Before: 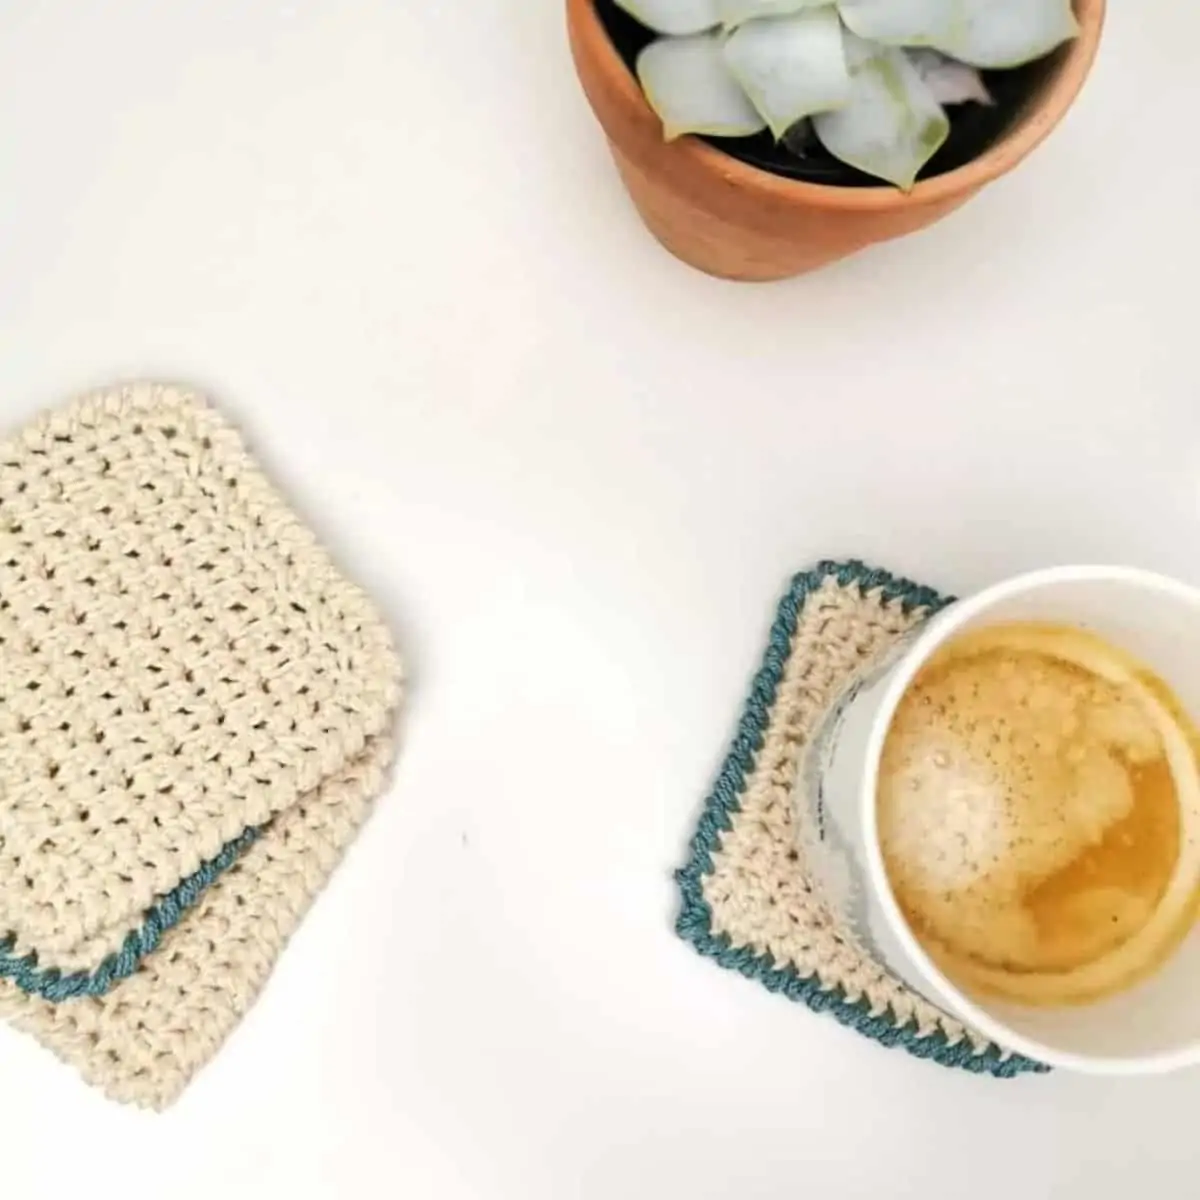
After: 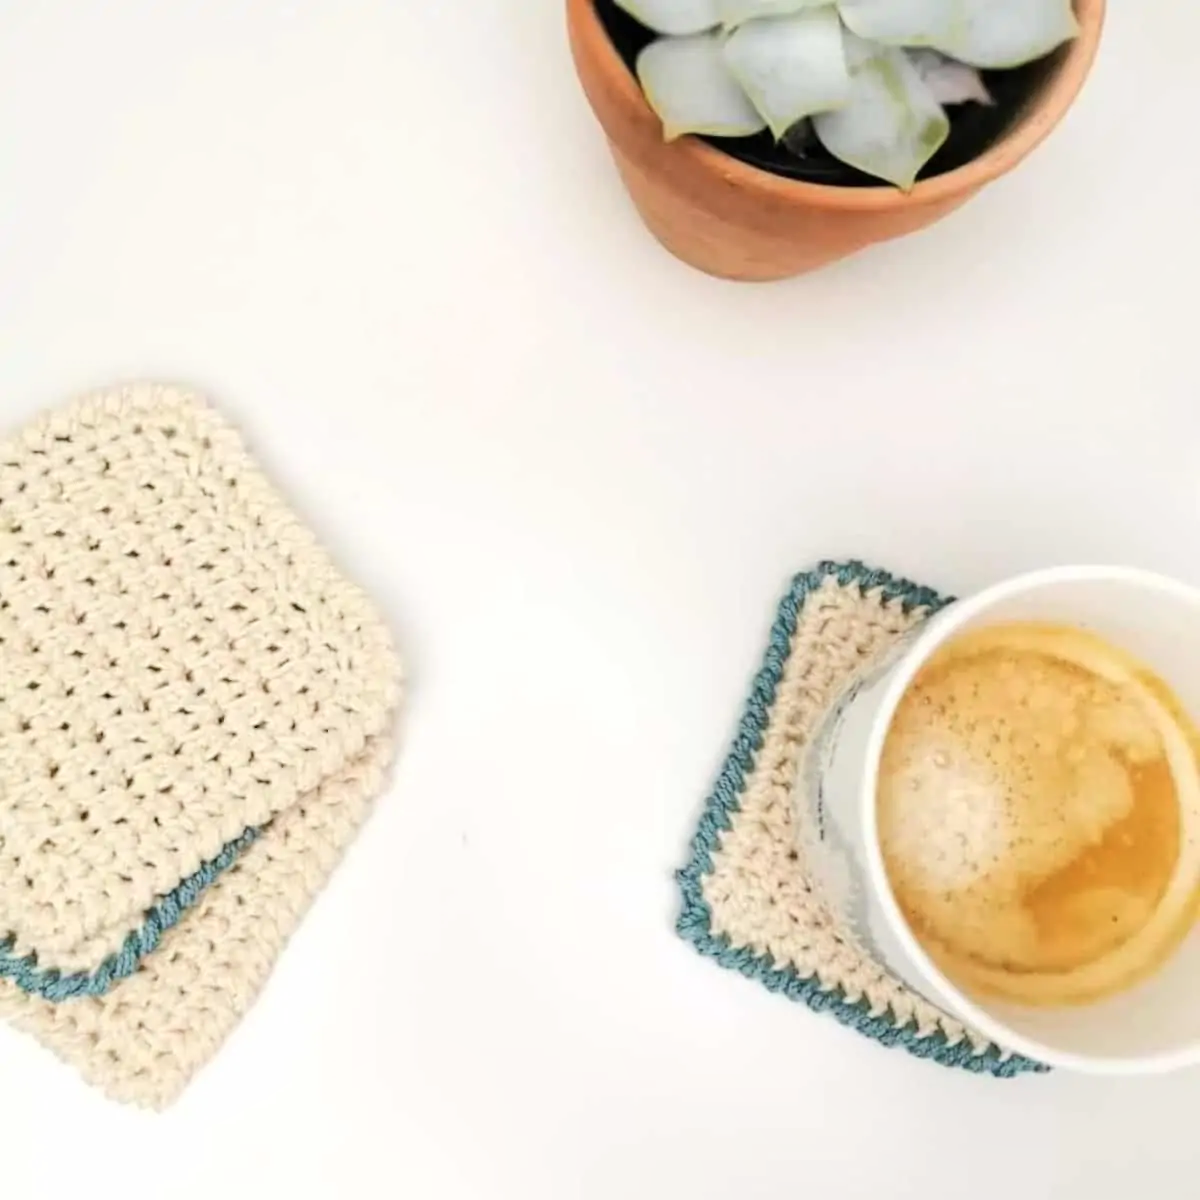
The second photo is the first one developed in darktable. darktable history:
shadows and highlights: shadows -69.4, highlights 37, soften with gaussian
